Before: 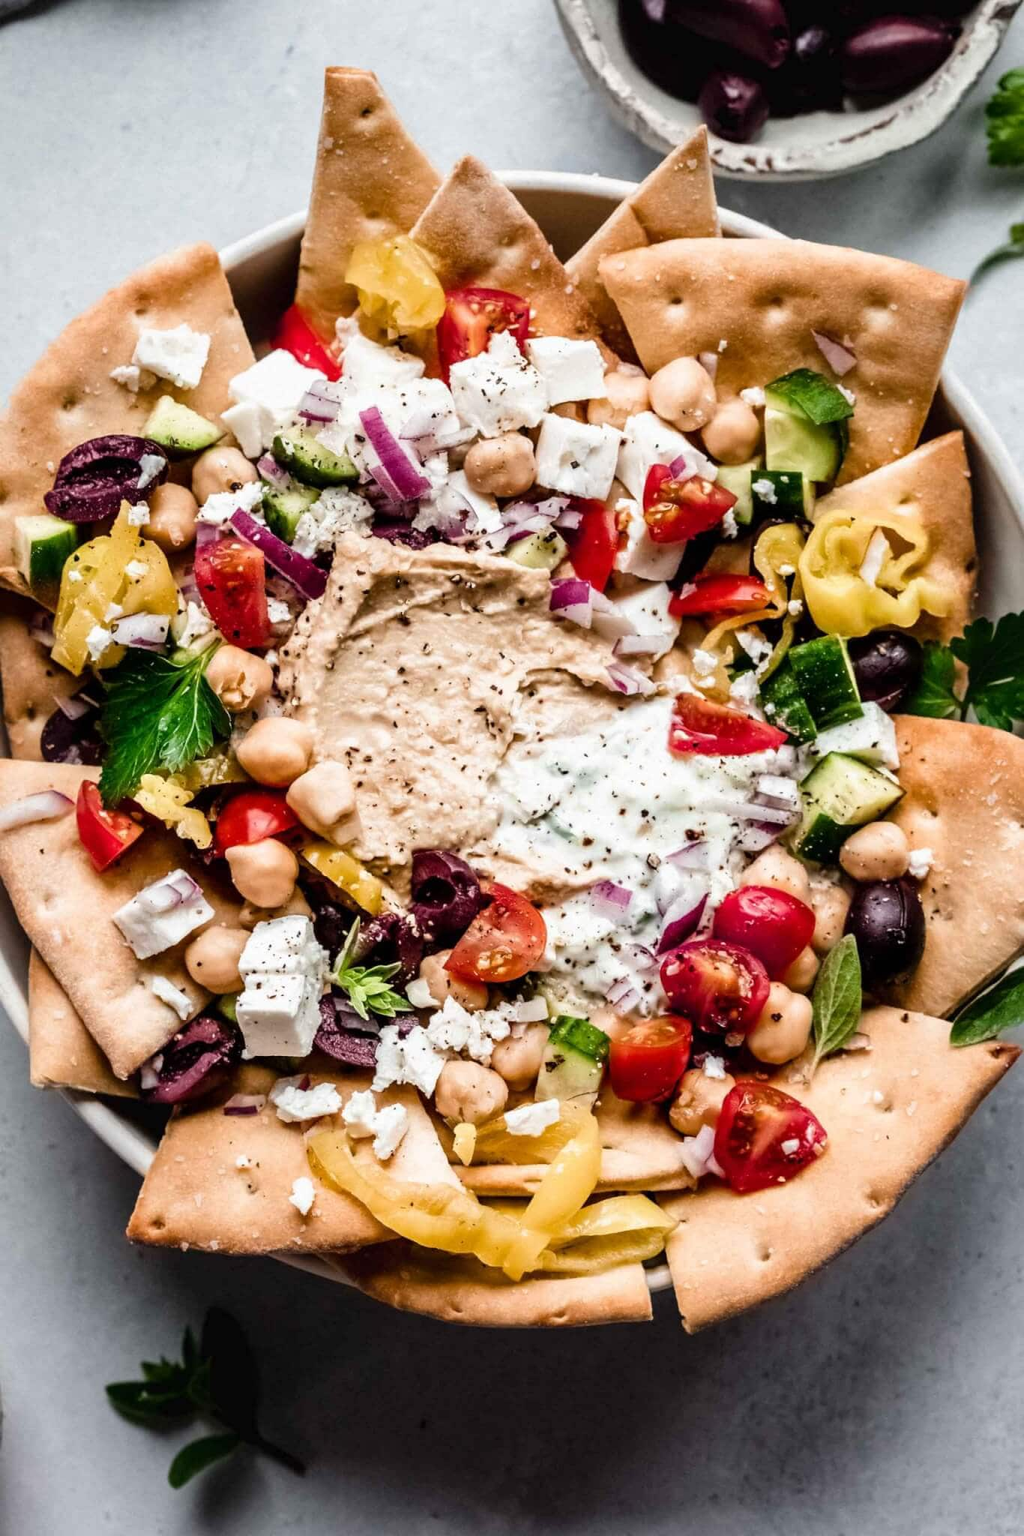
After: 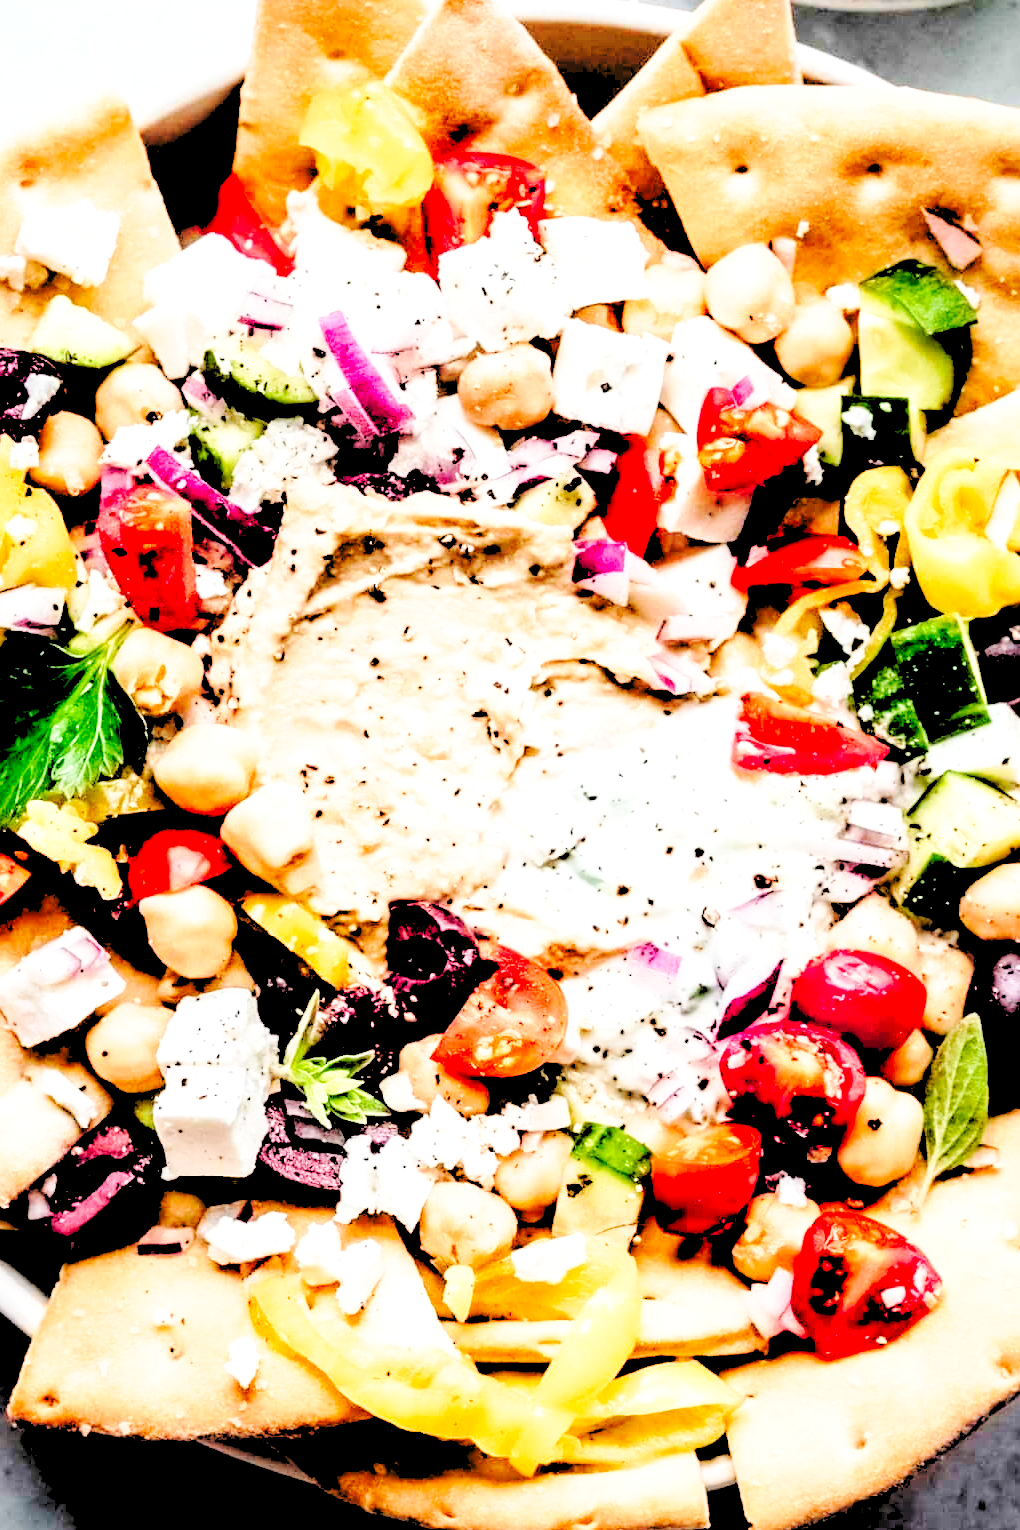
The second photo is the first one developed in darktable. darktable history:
crop and rotate: left 11.831%, top 11.346%, right 13.429%, bottom 13.899%
levels: levels [0.072, 0.414, 0.976]
rgb levels: levels [[0.029, 0.461, 0.922], [0, 0.5, 1], [0, 0.5, 1]]
base curve: curves: ch0 [(0, 0) (0.028, 0.03) (0.121, 0.232) (0.46, 0.748) (0.859, 0.968) (1, 1)], preserve colors none
